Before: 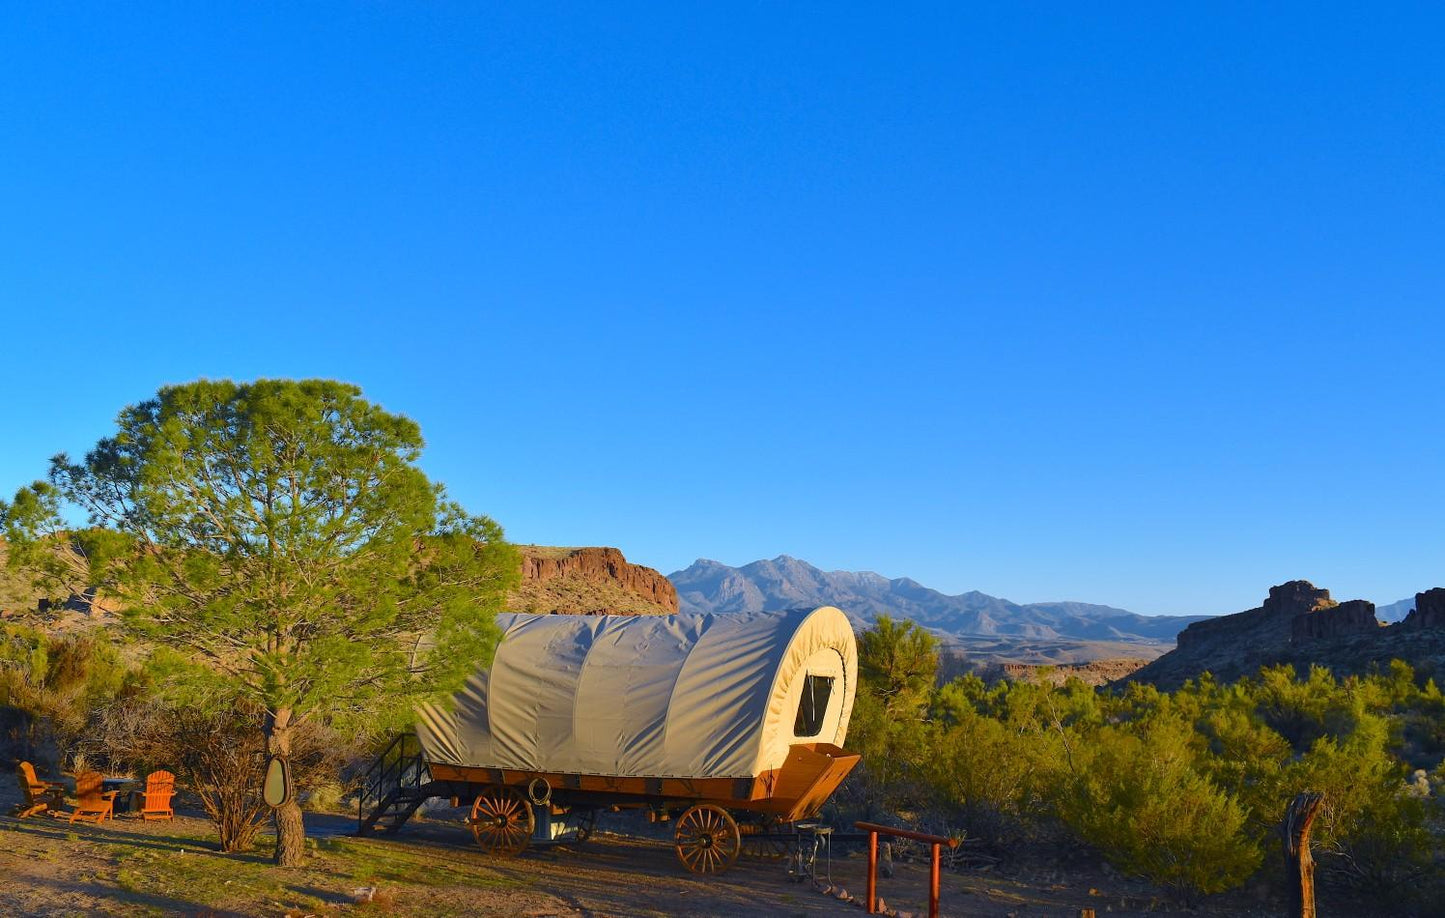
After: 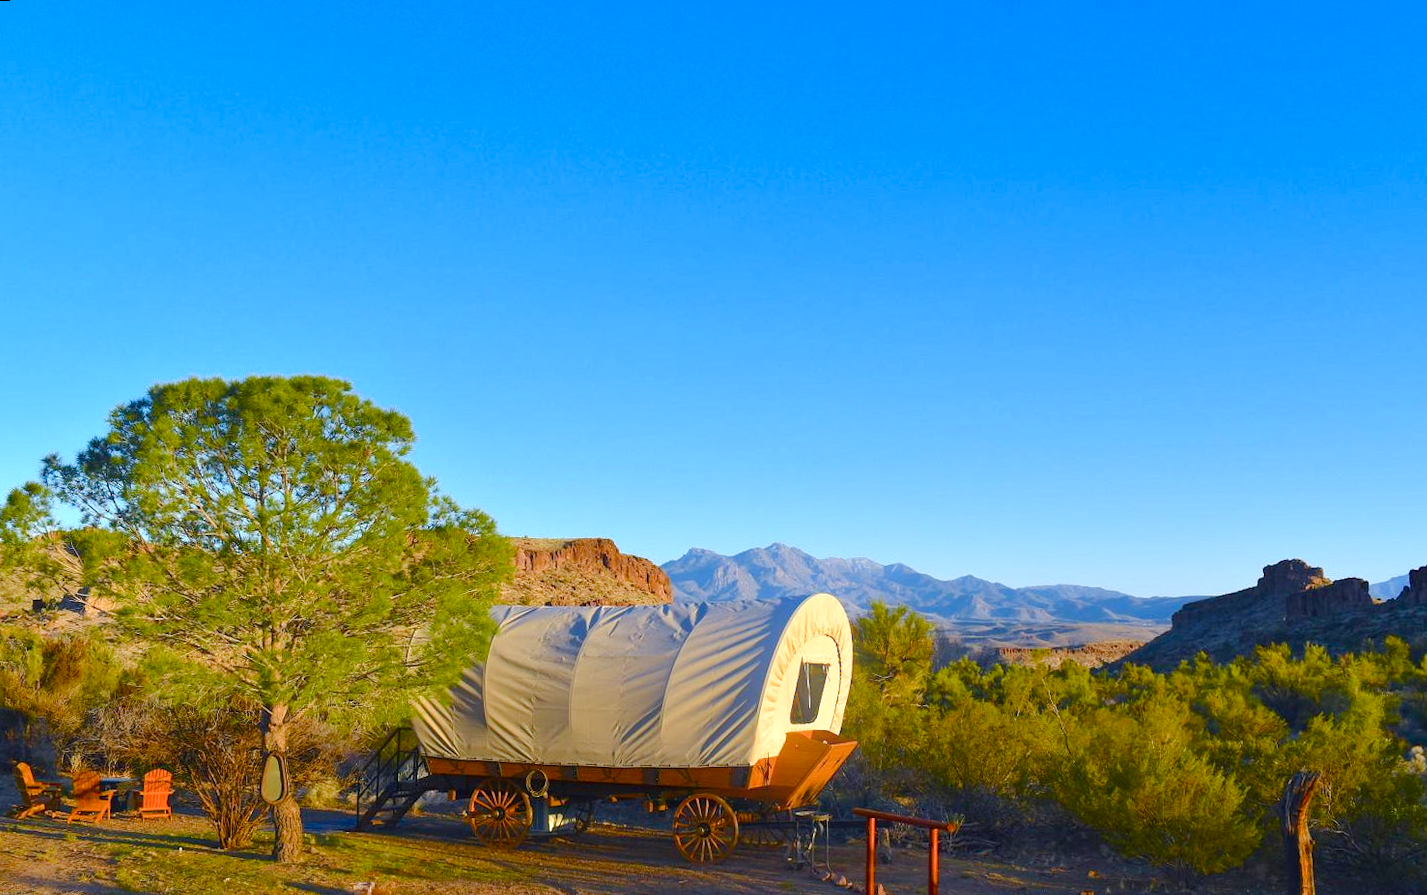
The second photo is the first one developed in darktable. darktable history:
color balance rgb: perceptual saturation grading › global saturation 20%, perceptual saturation grading › highlights -50%, perceptual saturation grading › shadows 30%, perceptual brilliance grading › global brilliance 10%, perceptual brilliance grading › shadows 15%
rotate and perspective: rotation -1°, crop left 0.011, crop right 0.989, crop top 0.025, crop bottom 0.975
bloom: size 9%, threshold 100%, strength 7%
